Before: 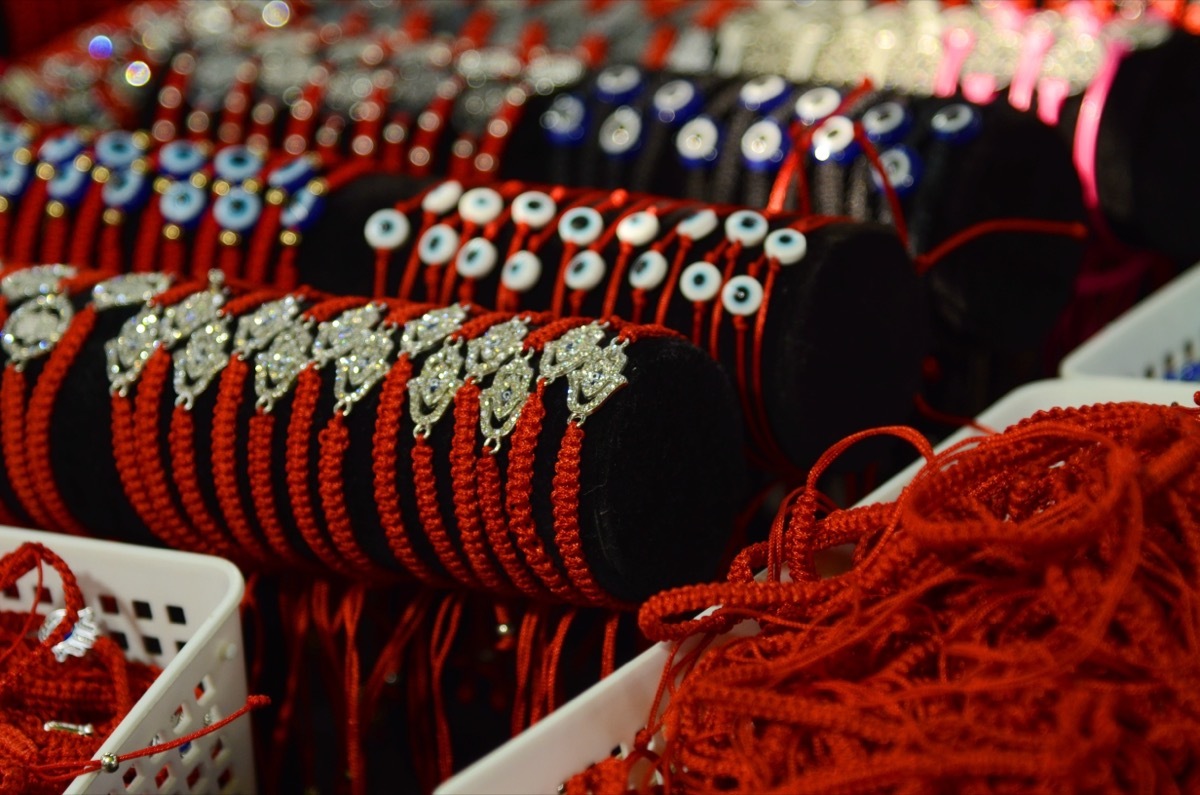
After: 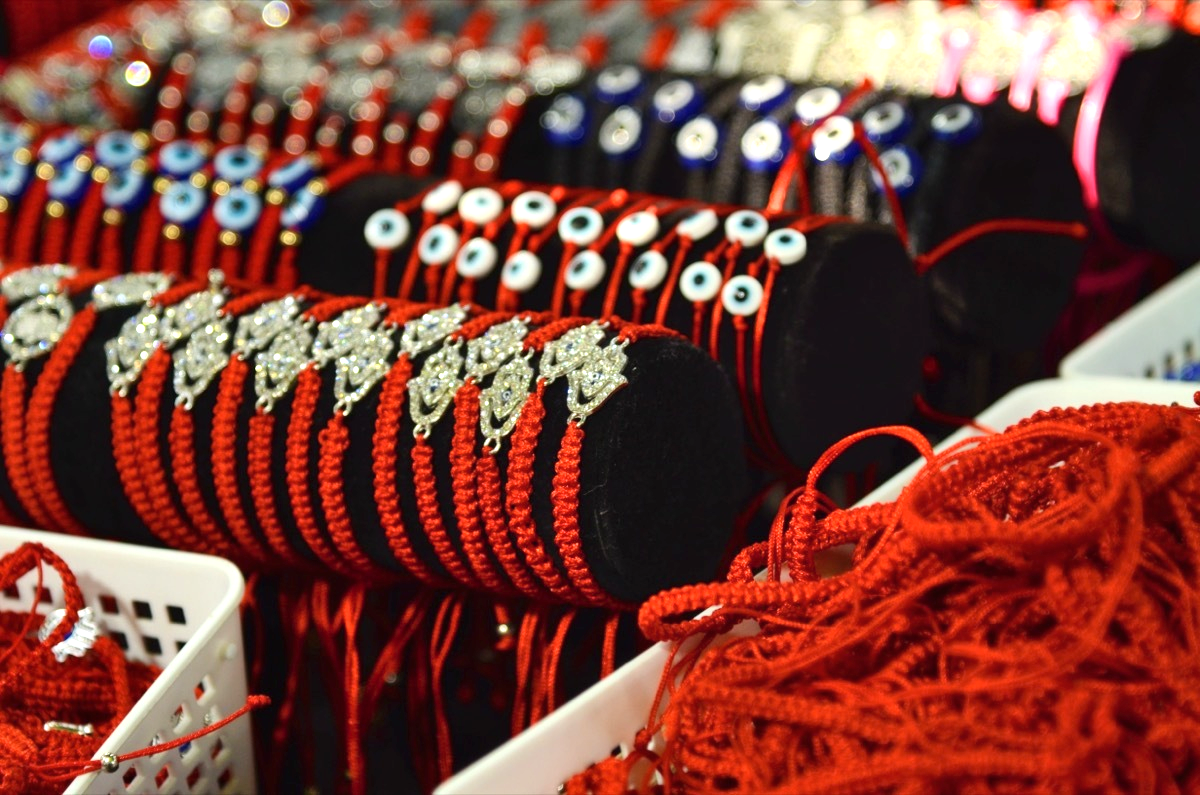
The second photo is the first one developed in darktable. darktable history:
shadows and highlights: white point adjustment 0.037, soften with gaussian
exposure: black level correction 0, exposure 0.699 EV, compensate highlight preservation false
tone equalizer: mask exposure compensation -0.485 EV
